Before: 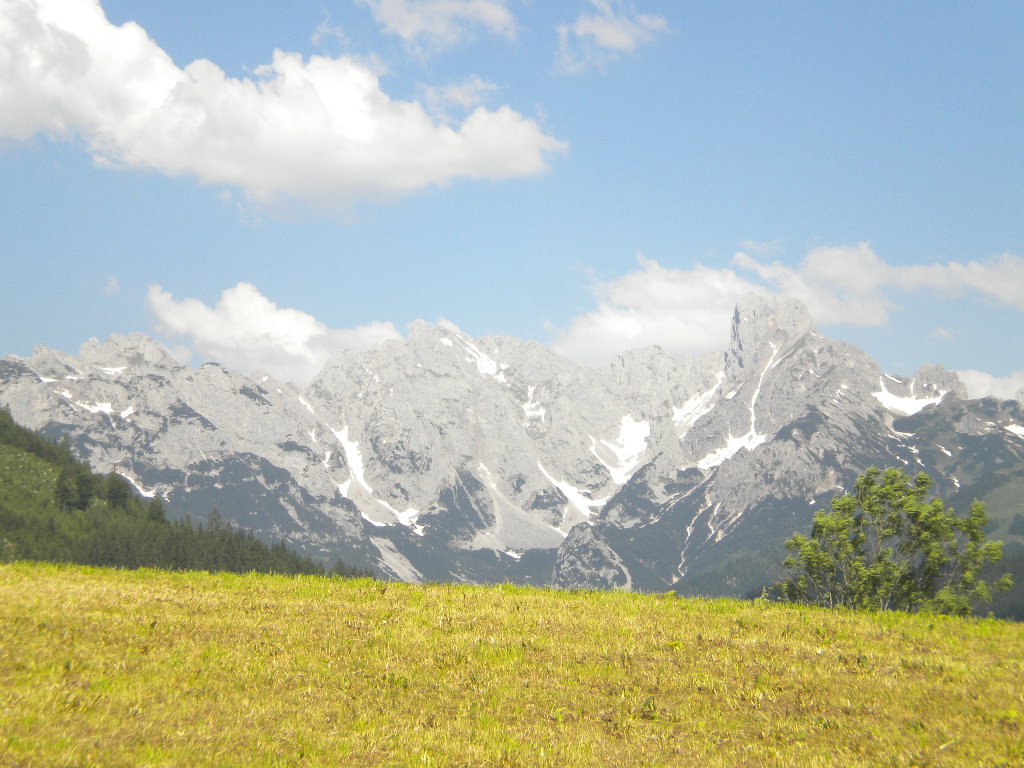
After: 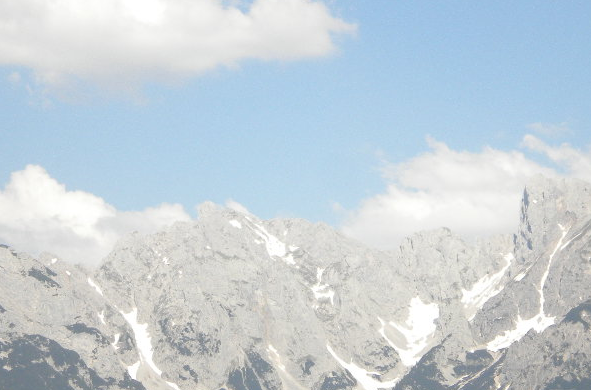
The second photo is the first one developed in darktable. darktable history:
crop: left 20.637%, top 15.491%, right 21.604%, bottom 33.711%
